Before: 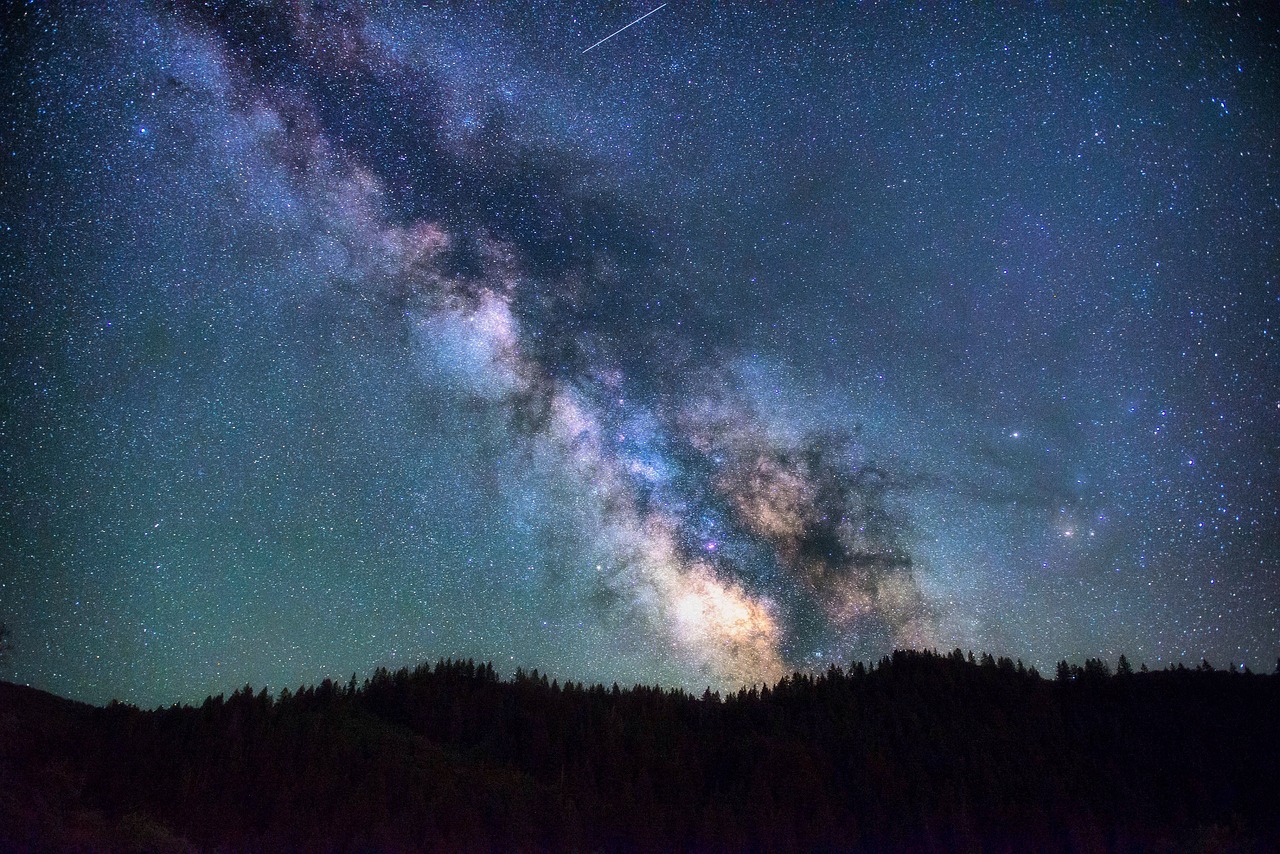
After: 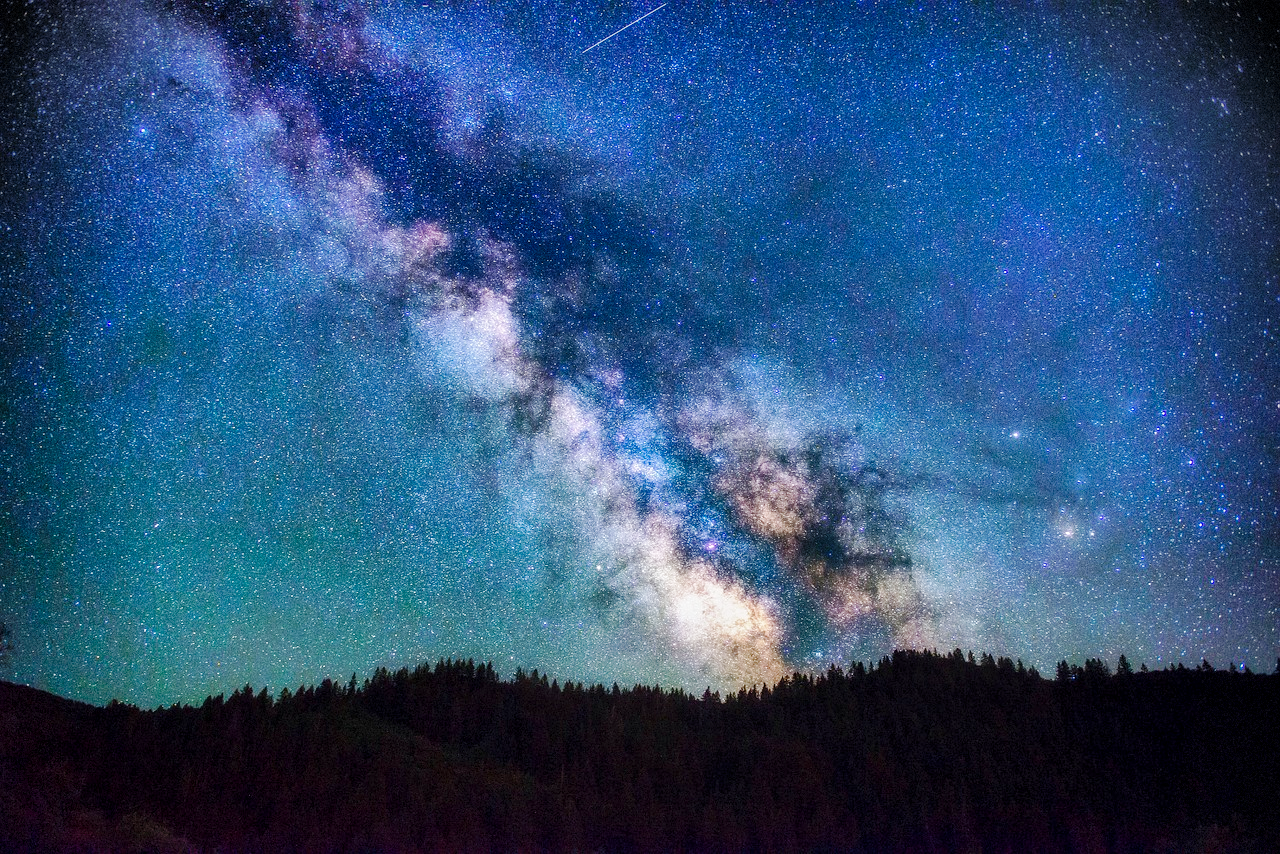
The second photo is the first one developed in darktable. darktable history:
color balance rgb: perceptual saturation grading › global saturation 20%, perceptual saturation grading › highlights -49.506%, perceptual saturation grading › shadows 26.185%, global vibrance 9.563%
vignetting: fall-off start 91.34%, brightness -0.612, saturation -0.669, center (-0.027, 0.398), dithering 8-bit output
local contrast: on, module defaults
shadows and highlights: on, module defaults
base curve: curves: ch0 [(0, 0) (0.032, 0.025) (0.121, 0.166) (0.206, 0.329) (0.605, 0.79) (1, 1)], preserve colors none
